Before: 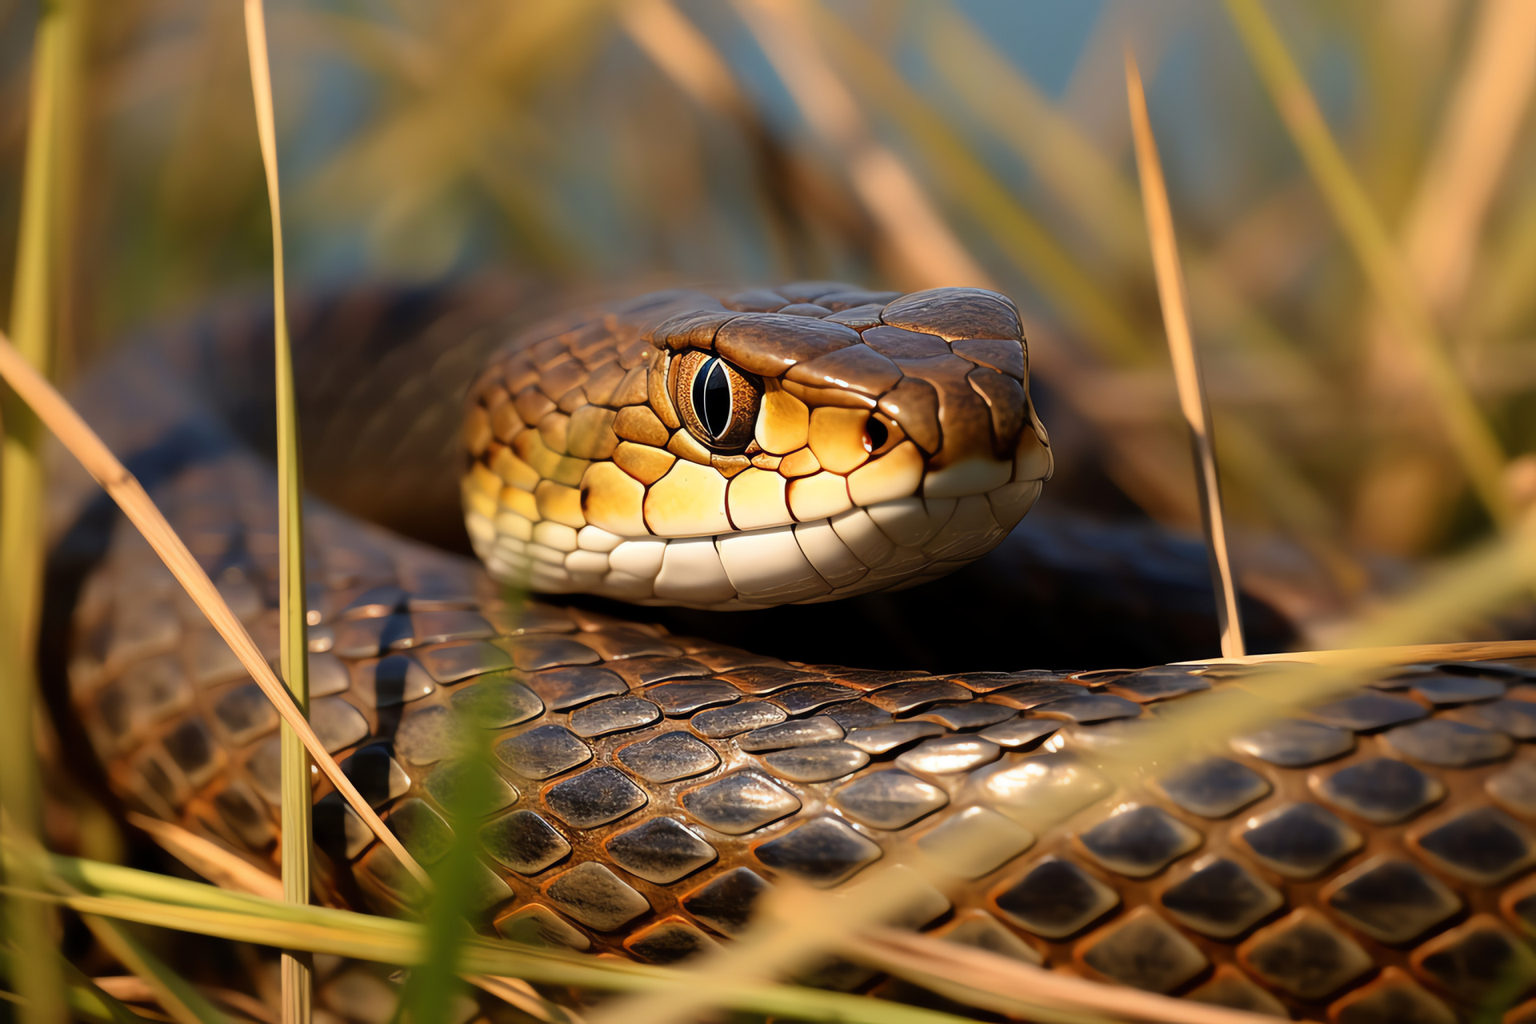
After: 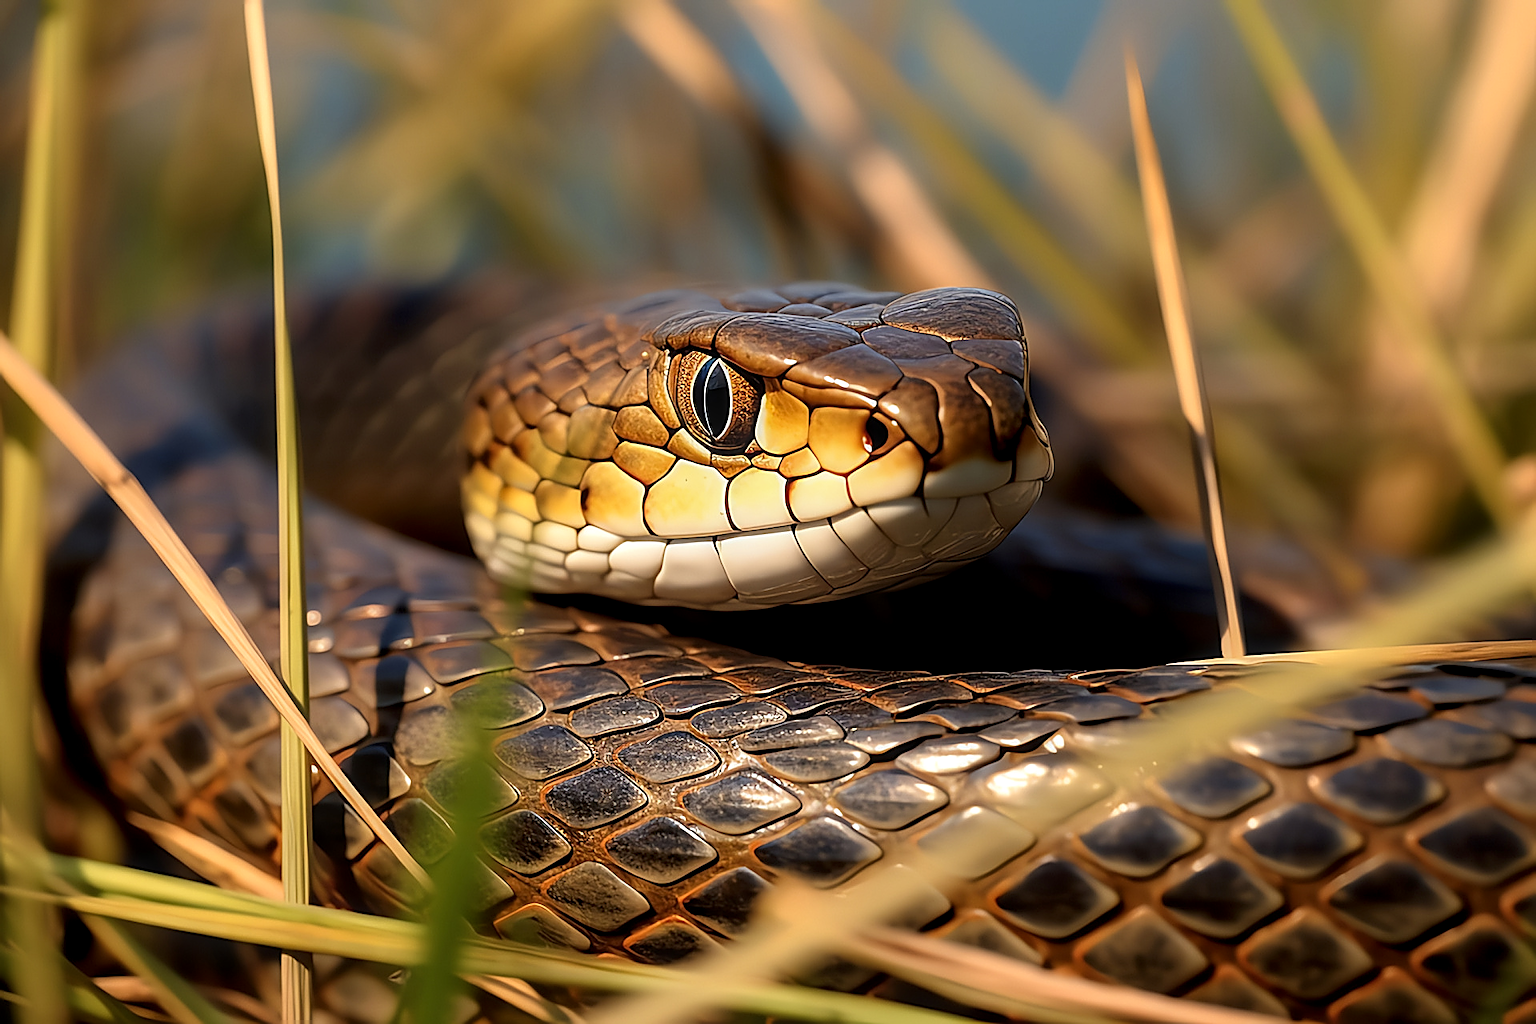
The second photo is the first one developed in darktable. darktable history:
sharpen: radius 1.73, amount 1.301
local contrast: detail 130%
